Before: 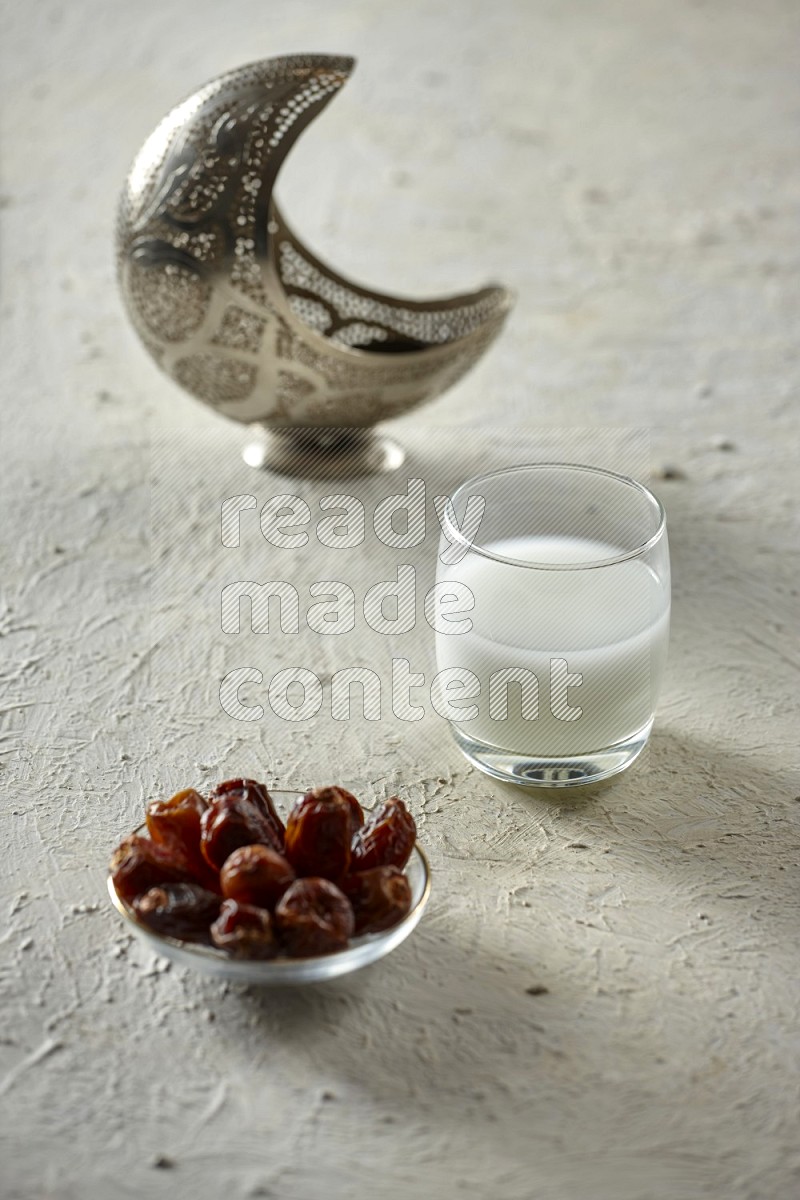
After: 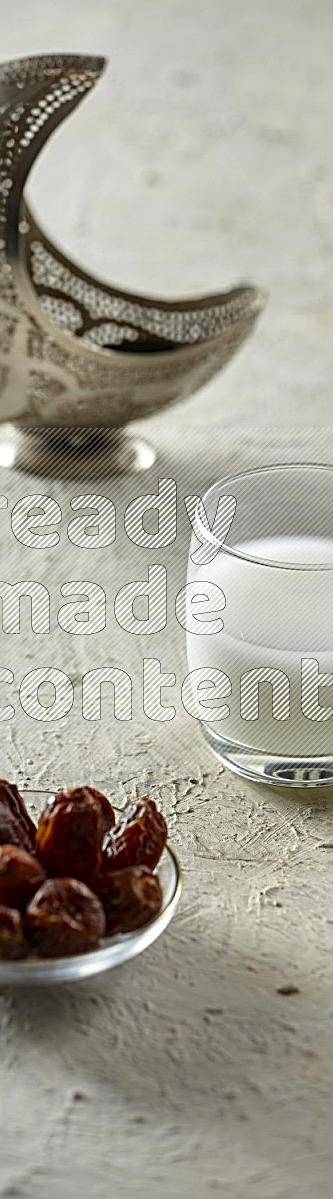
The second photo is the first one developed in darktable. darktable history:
sharpen: radius 2.584, amount 0.688
crop: left 31.229%, right 27.105%
rotate and perspective: crop left 0, crop top 0
